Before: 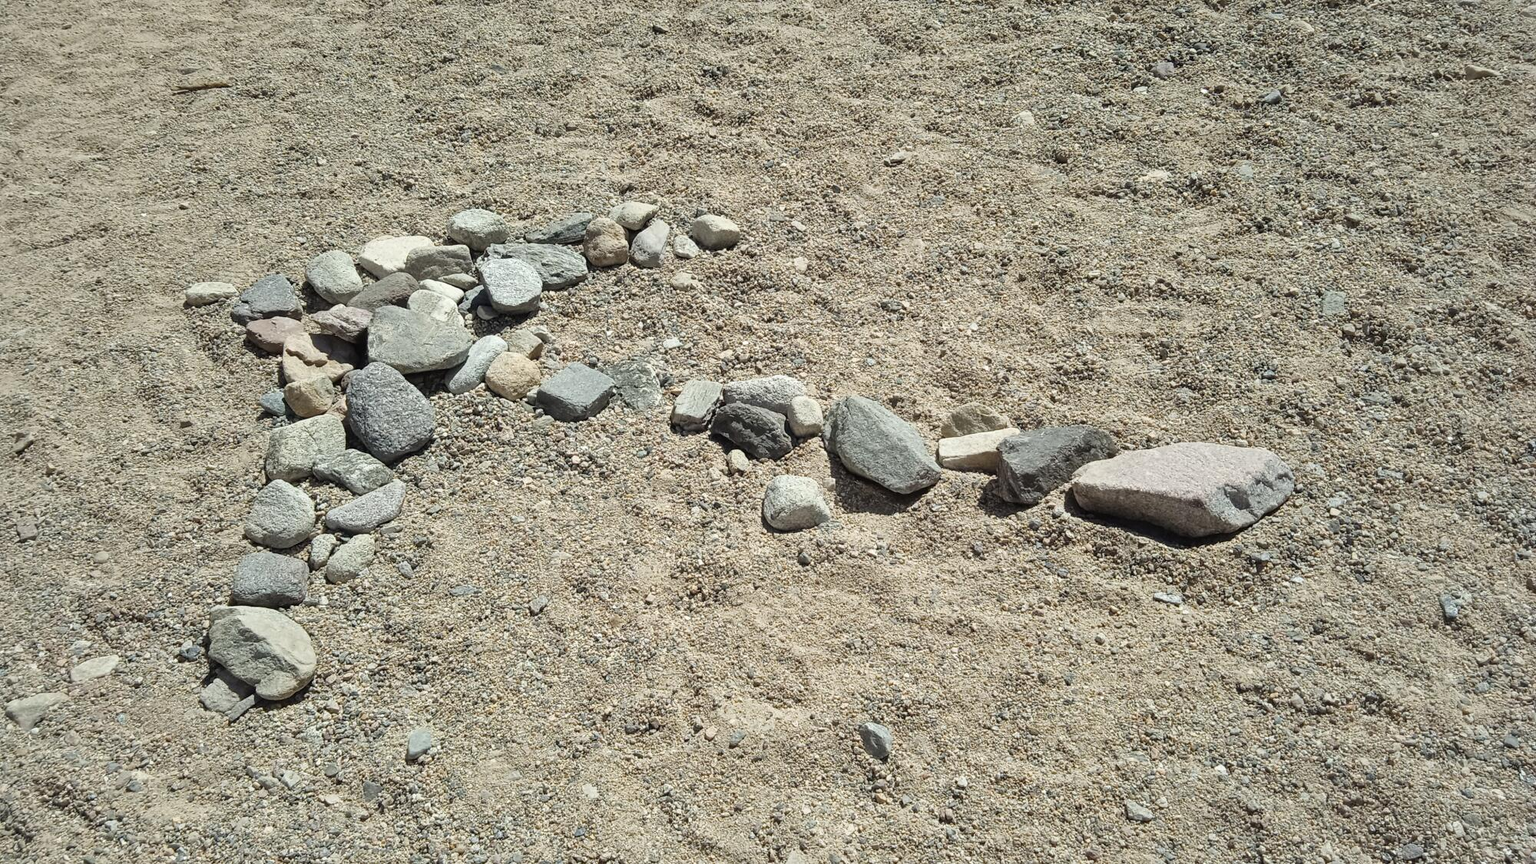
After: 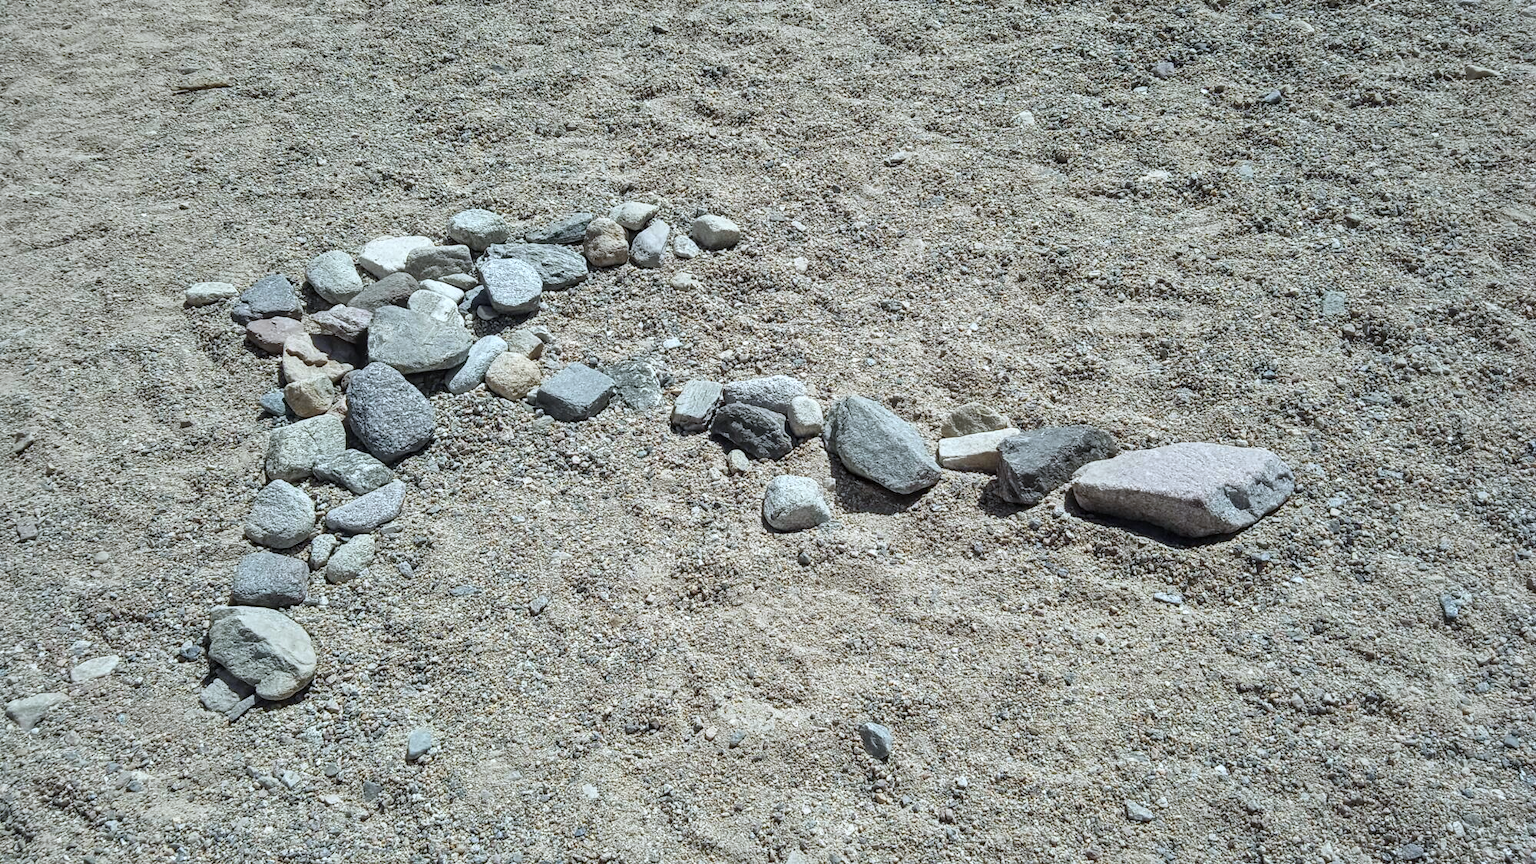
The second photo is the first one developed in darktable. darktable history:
local contrast: on, module defaults
color calibration: x 0.37, y 0.382, temperature 4317.84 K
